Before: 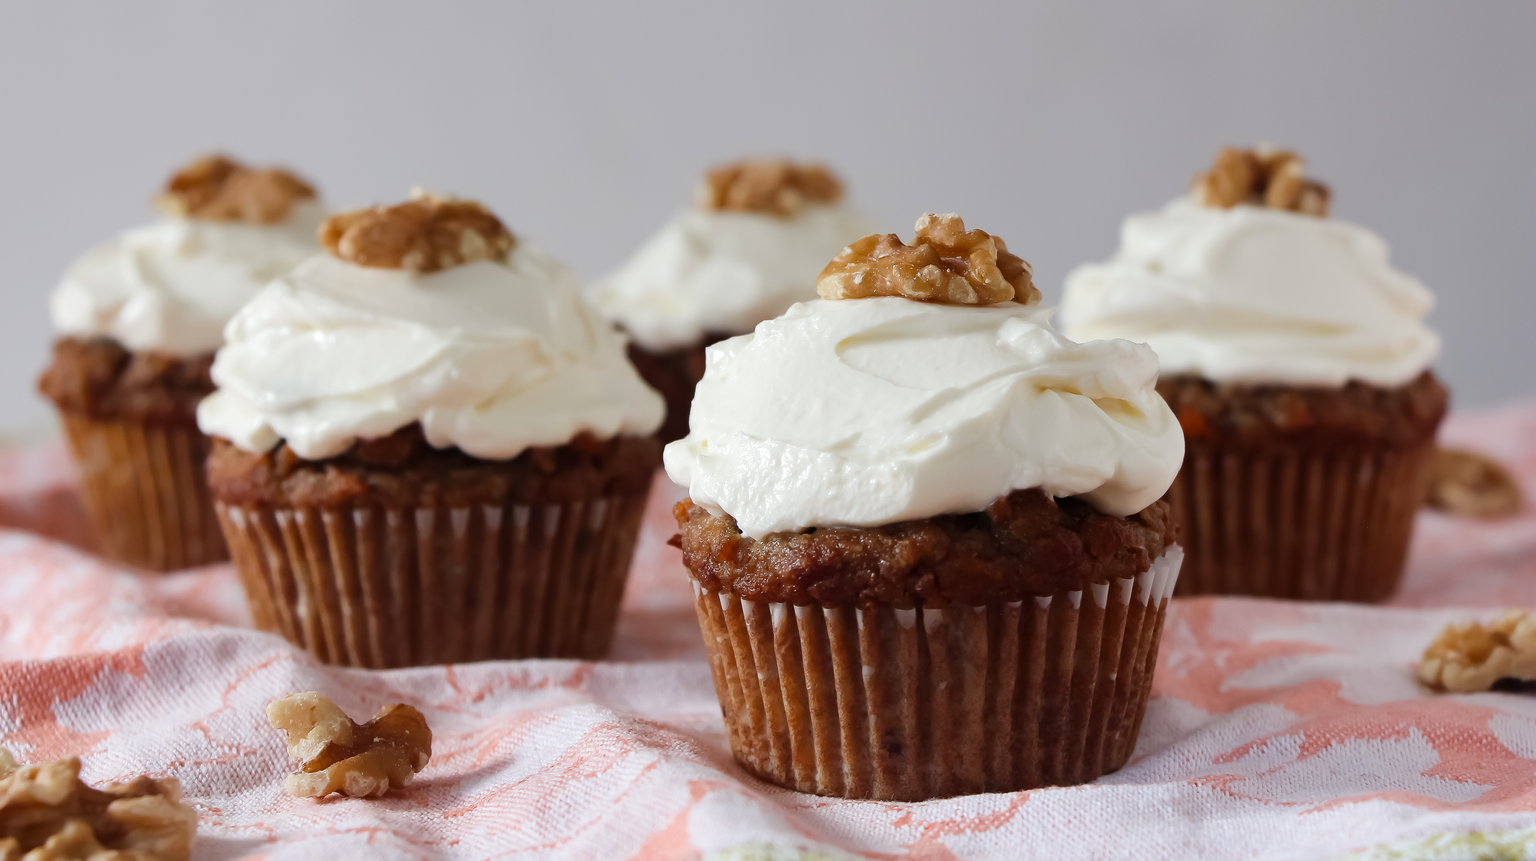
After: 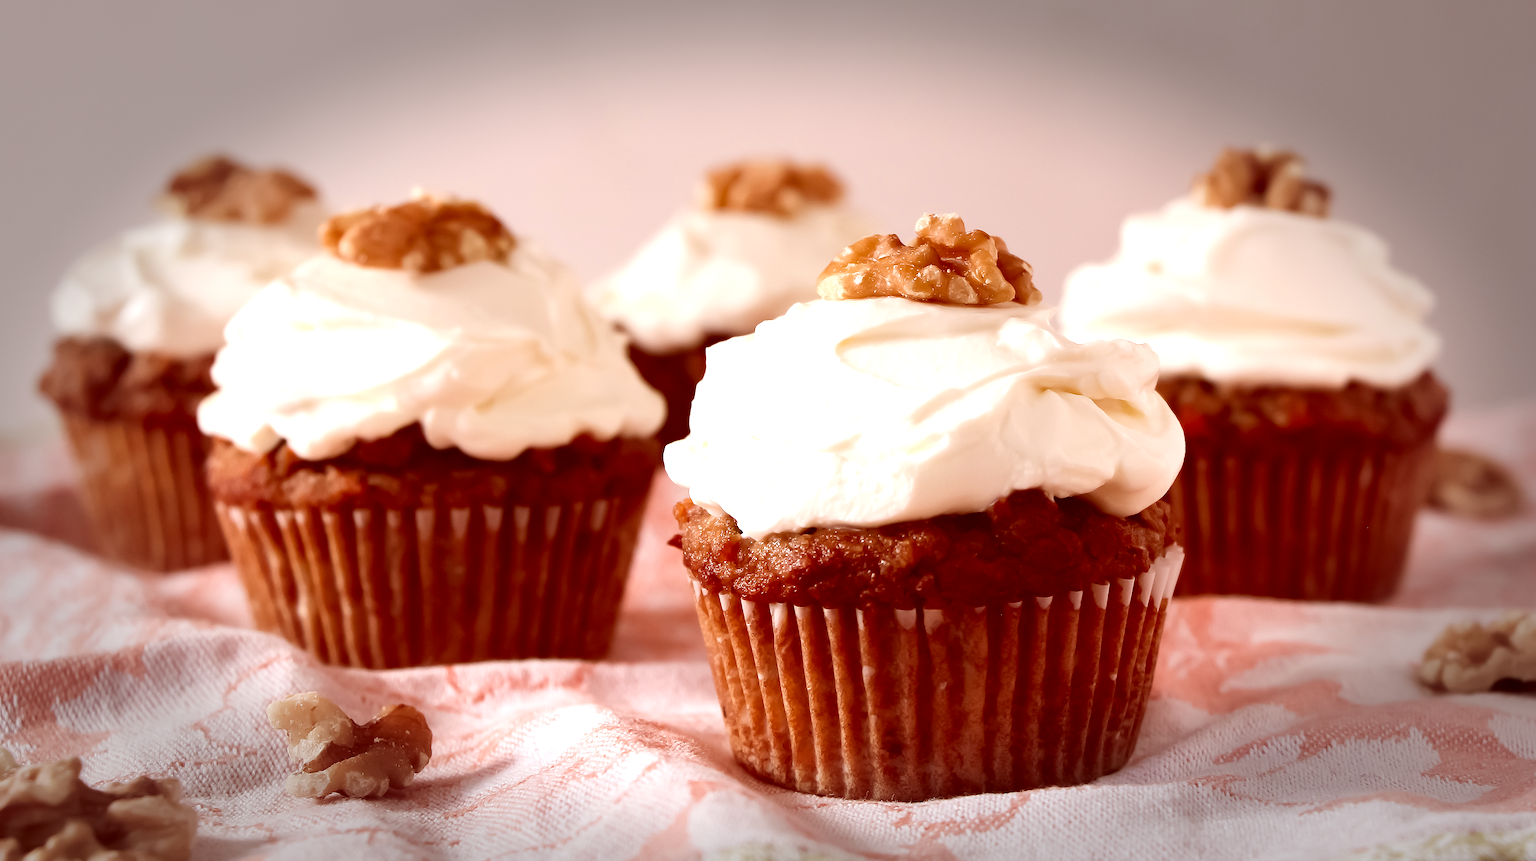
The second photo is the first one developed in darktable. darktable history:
color correction: highlights a* 9.03, highlights b* 8.71, shadows a* 40, shadows b* 40, saturation 0.8
exposure: exposure 0.7 EV, compensate highlight preservation false
vignetting: fall-off start 66.7%, fall-off radius 39.74%, brightness -0.576, saturation -0.258, automatic ratio true, width/height ratio 0.671, dithering 16-bit output
